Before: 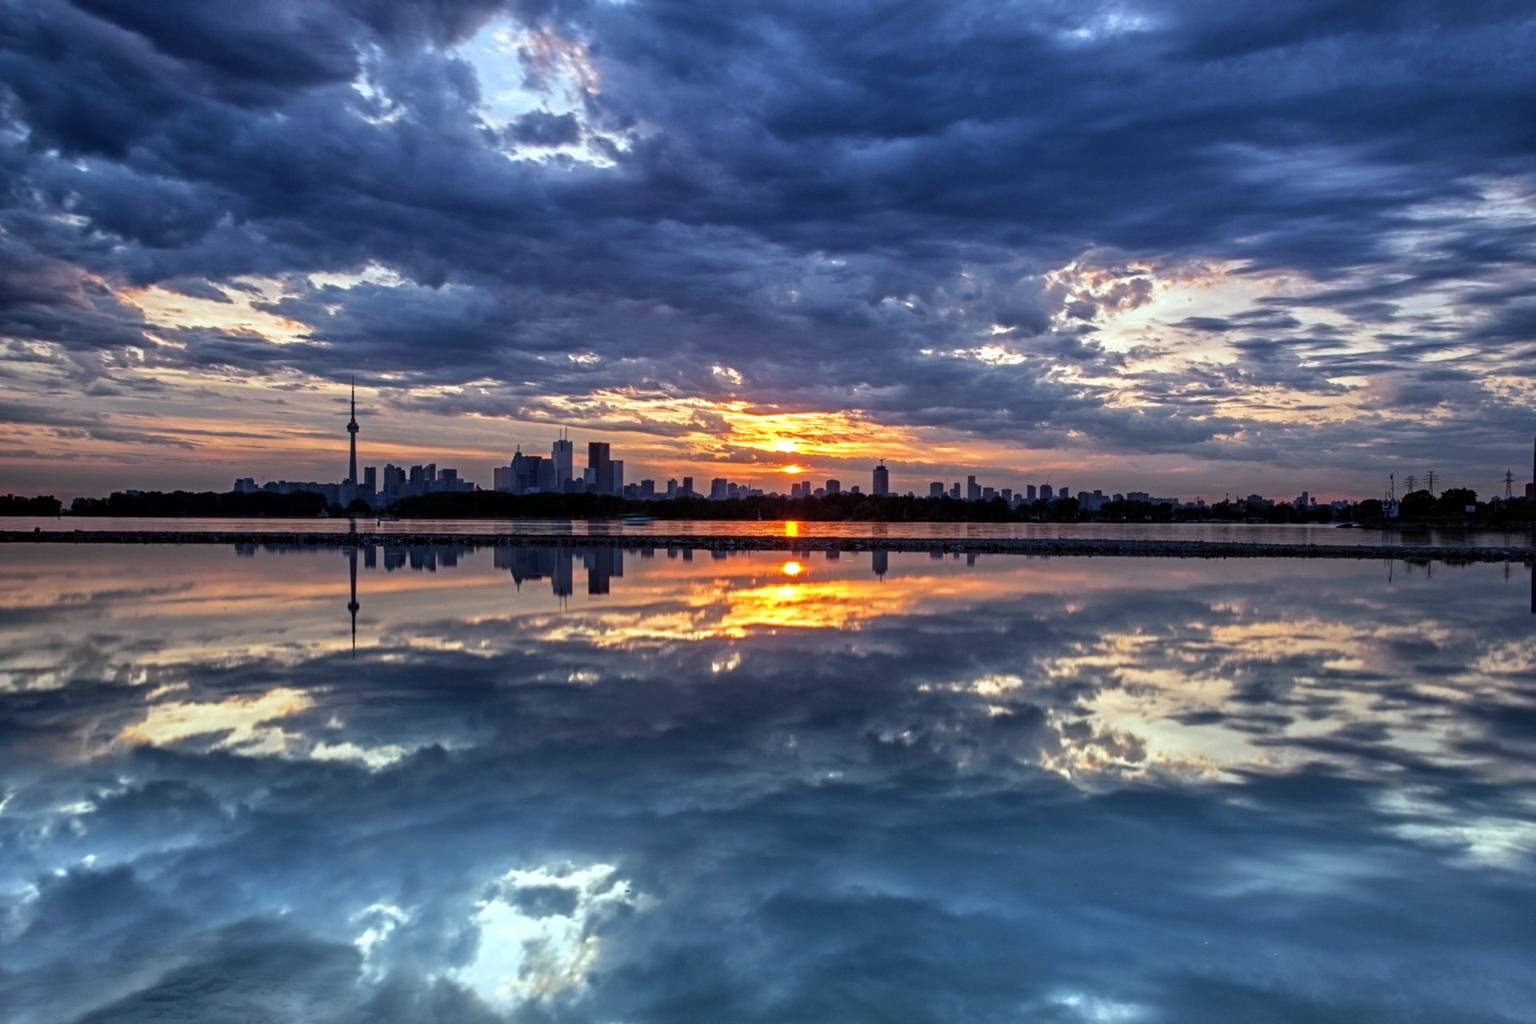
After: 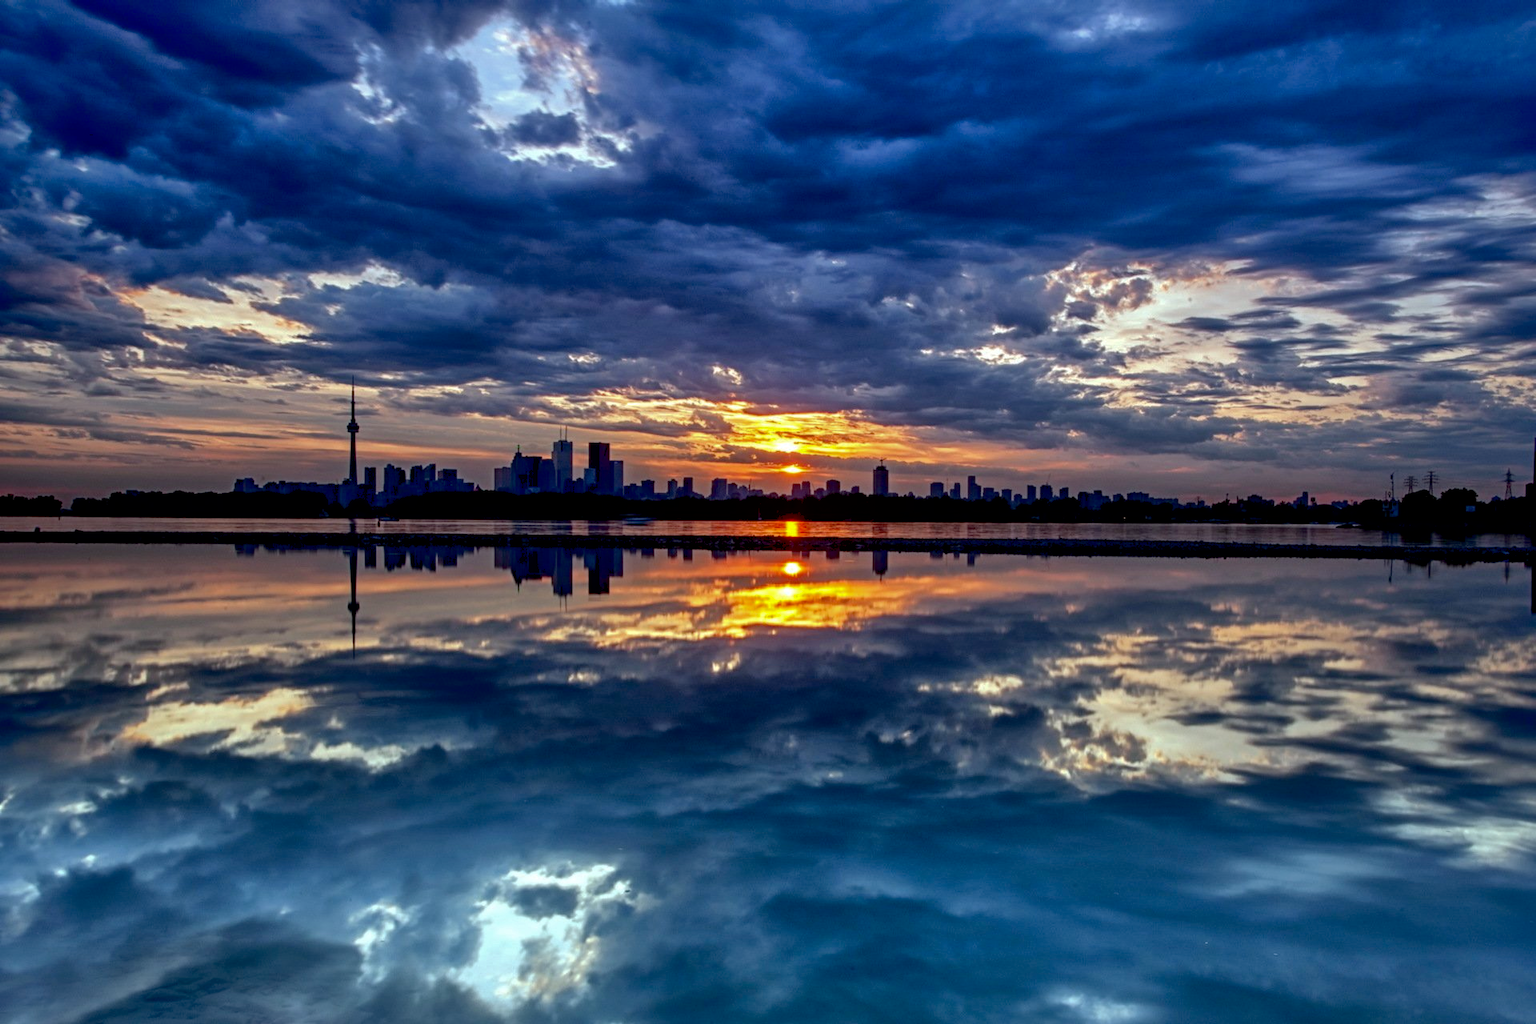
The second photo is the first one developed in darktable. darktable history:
exposure: black level correction 0.01, exposure 0.015 EV, compensate highlight preservation false
shadows and highlights: on, module defaults
tone curve: curves: ch0 [(0, 0) (0.153, 0.06) (1, 1)], color space Lab, independent channels, preserve colors none
